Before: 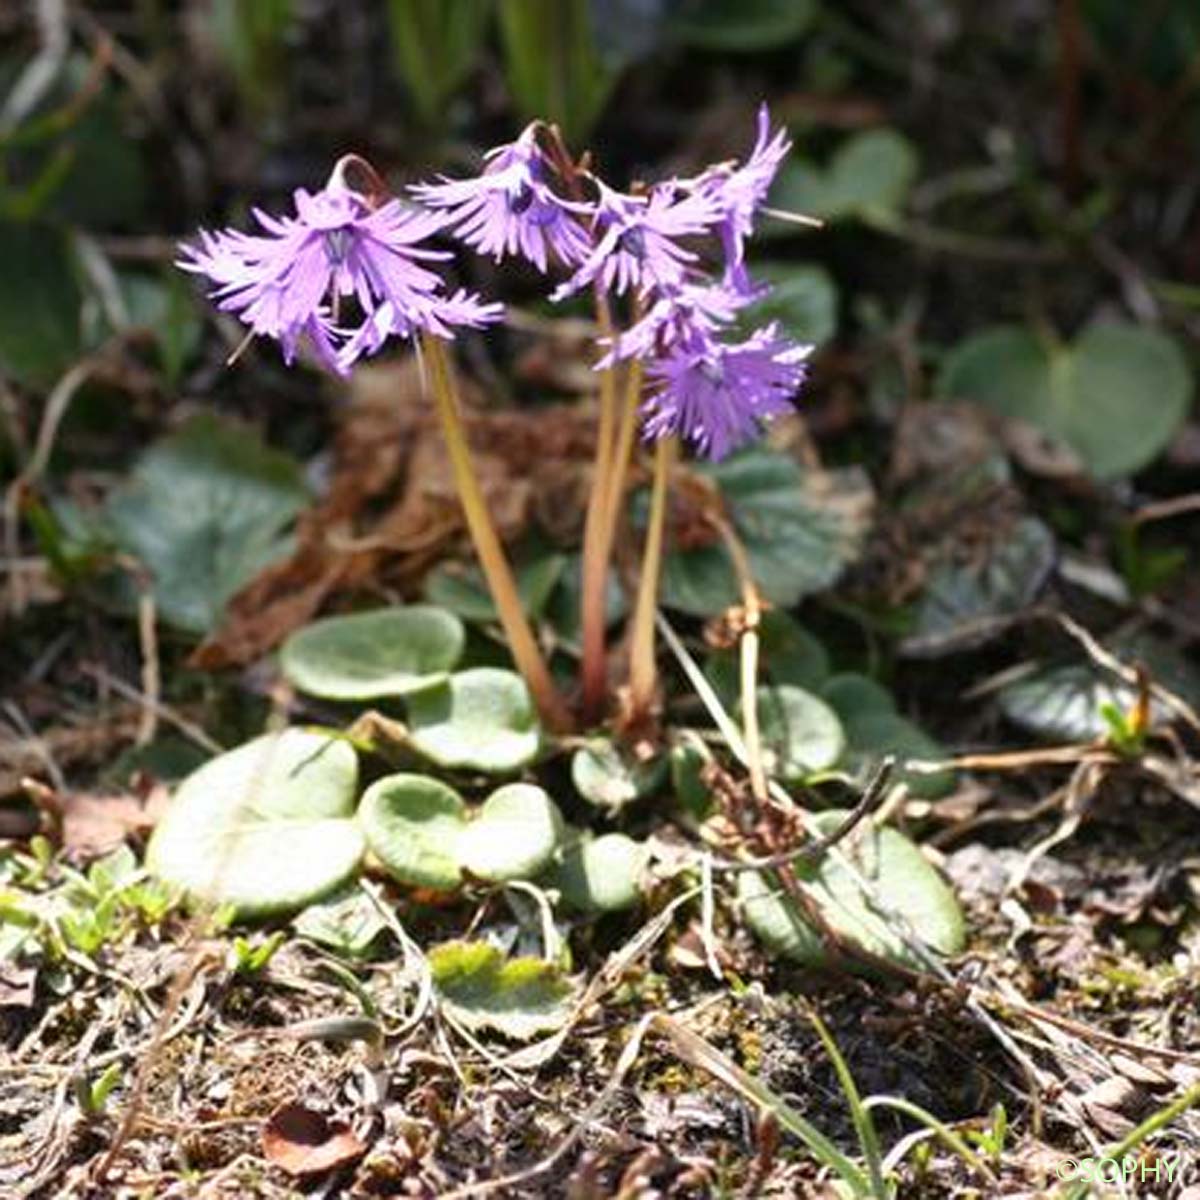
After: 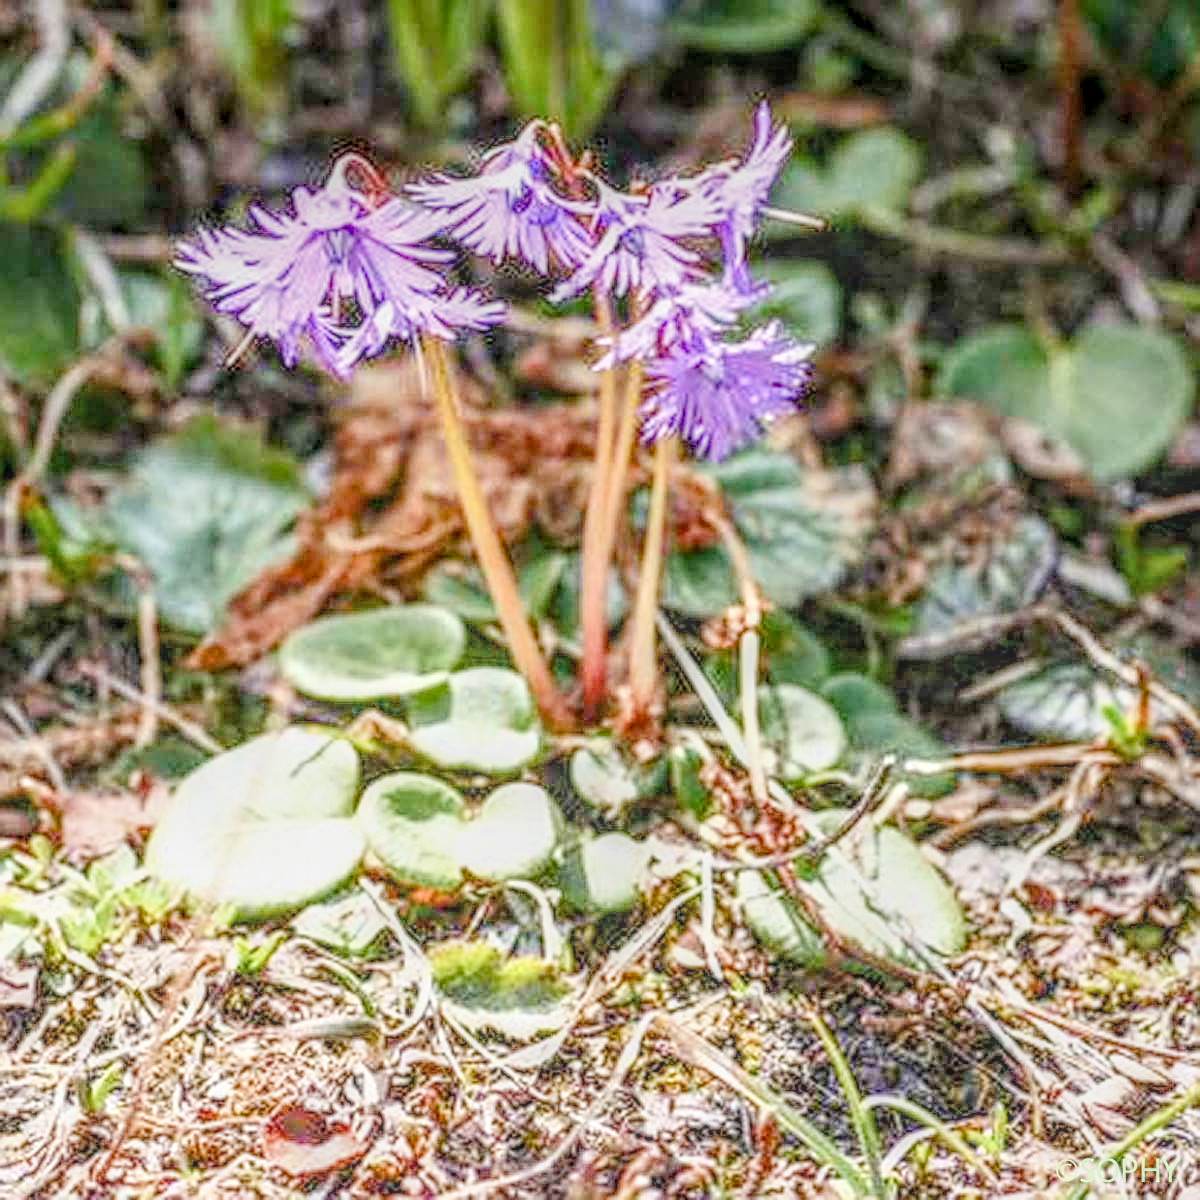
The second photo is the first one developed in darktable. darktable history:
color balance rgb: perceptual saturation grading › global saturation 0.582%, perceptual saturation grading › highlights -9.149%, perceptual saturation grading › mid-tones 18.535%, perceptual saturation grading › shadows 28.364%, contrast -9.913%
local contrast: highlights 4%, shadows 6%, detail 201%, midtone range 0.247
sharpen: on, module defaults
exposure: black level correction 0.001, exposure 1.991 EV, compensate highlight preservation false
tone equalizer: mask exposure compensation -0.487 EV
filmic rgb: black relative exposure -7.65 EV, white relative exposure 4.56 EV, hardness 3.61
